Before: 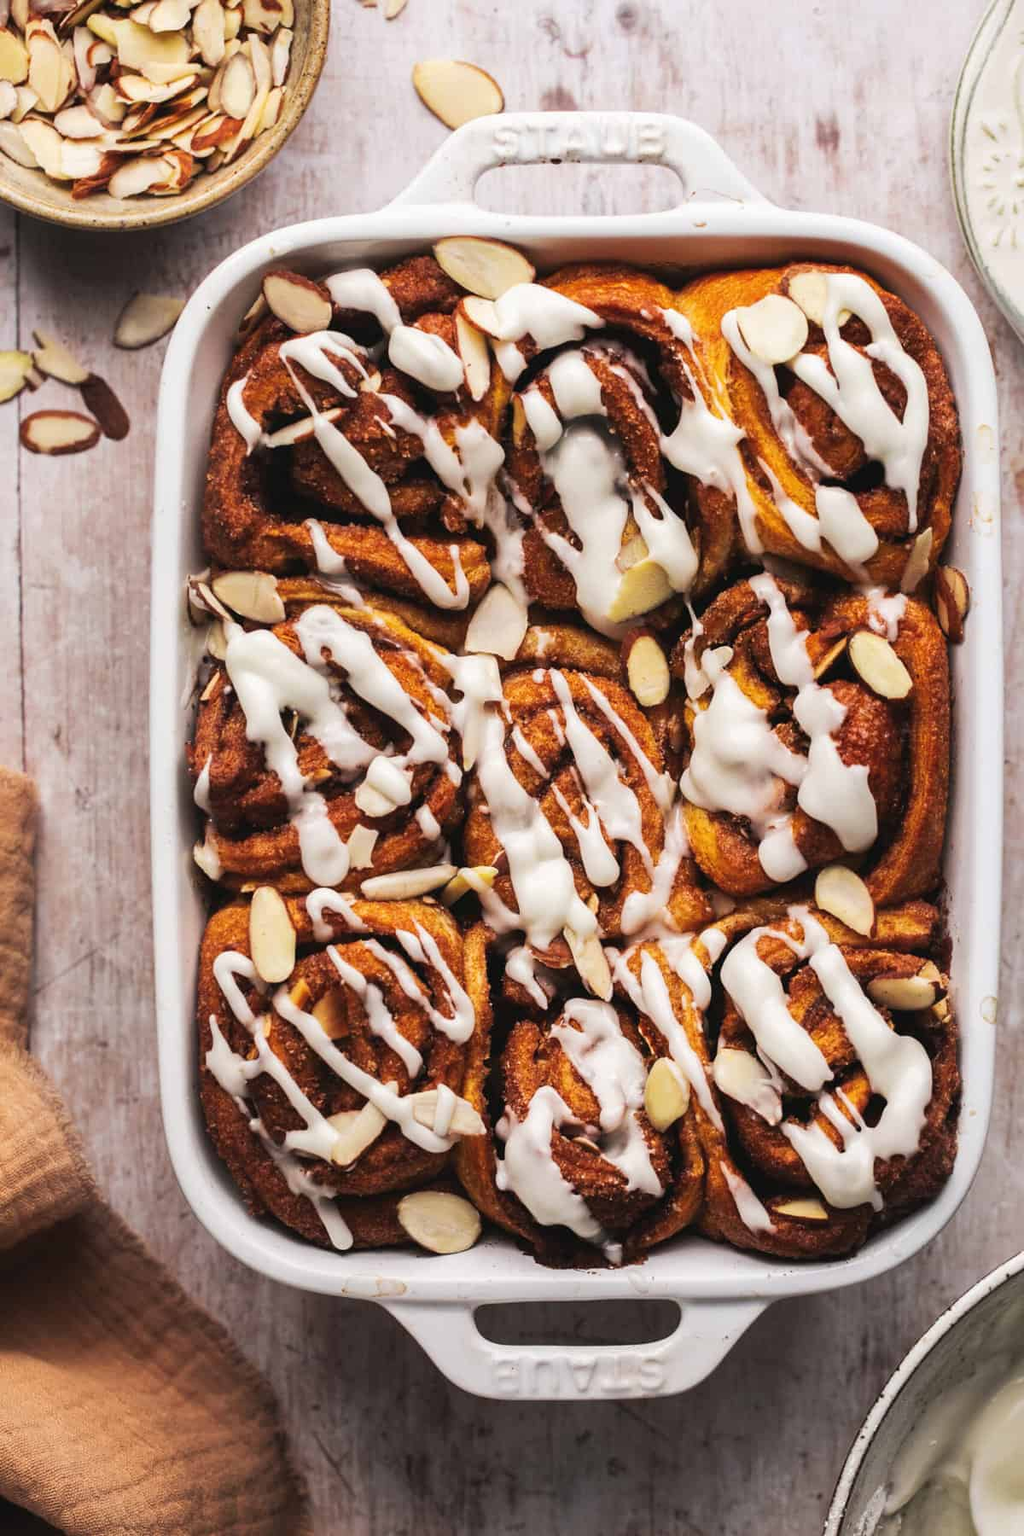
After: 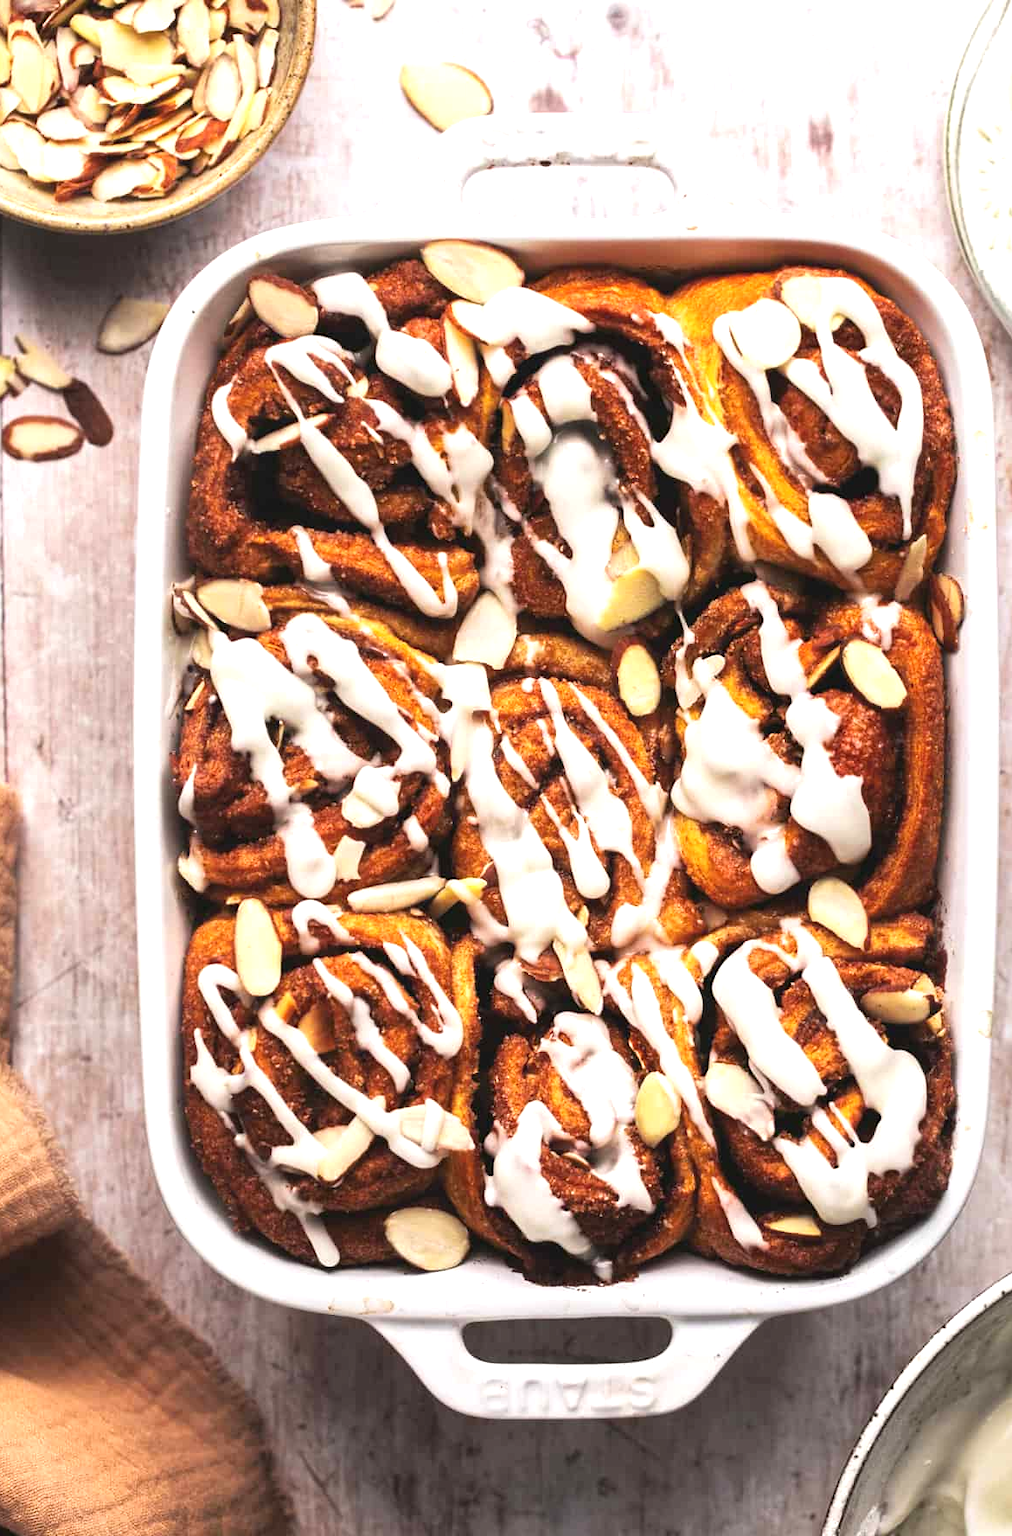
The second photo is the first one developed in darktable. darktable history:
exposure: black level correction 0, exposure 0.7 EV, compensate exposure bias true, compensate highlight preservation false
crop and rotate: left 1.774%, right 0.633%, bottom 1.28%
